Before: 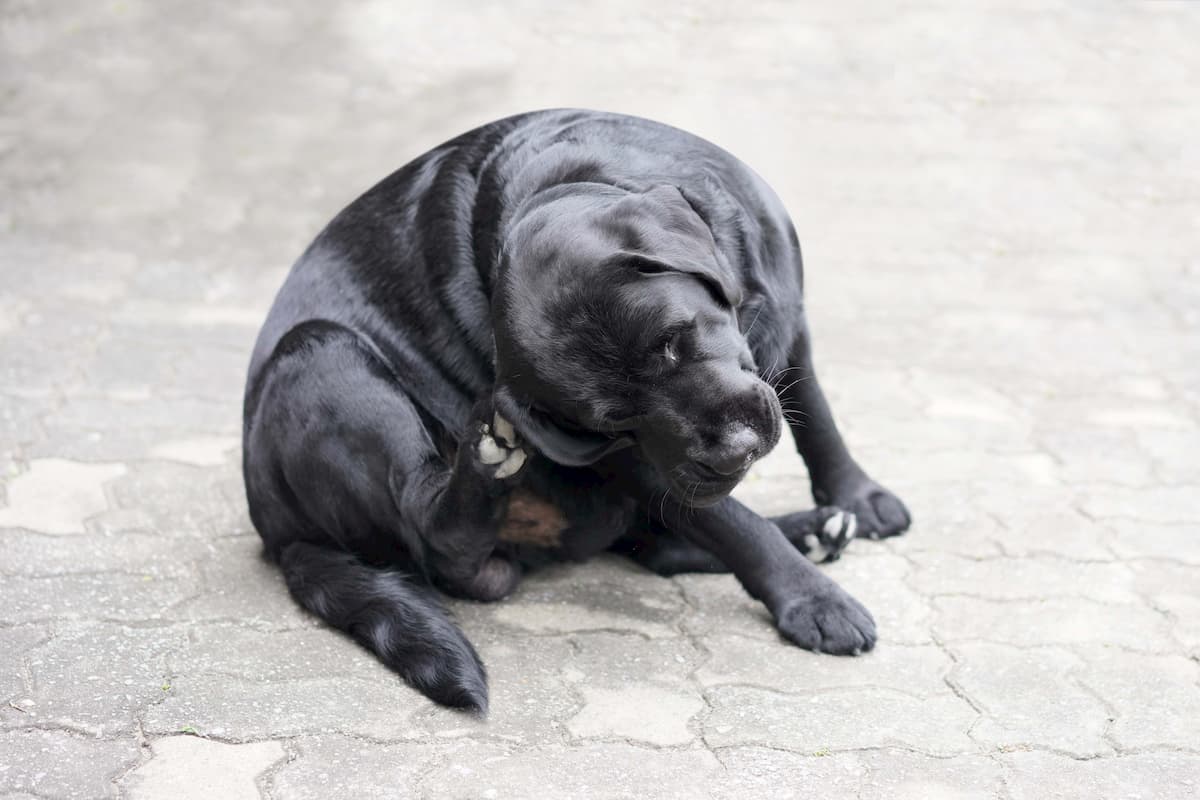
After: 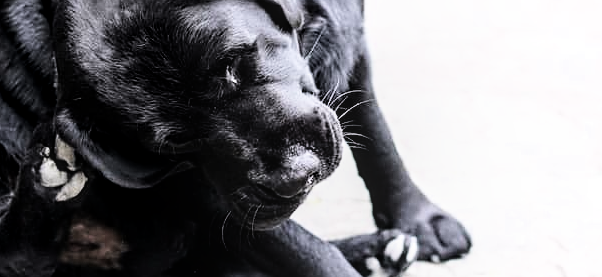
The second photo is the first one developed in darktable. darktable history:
white balance: red 1.004, blue 1.024
crop: left 36.607%, top 34.735%, right 13.146%, bottom 30.611%
local contrast: on, module defaults
tone equalizer: -8 EV -0.75 EV, -7 EV -0.7 EV, -6 EV -0.6 EV, -5 EV -0.4 EV, -3 EV 0.4 EV, -2 EV 0.6 EV, -1 EV 0.7 EV, +0 EV 0.75 EV, edges refinement/feathering 500, mask exposure compensation -1.57 EV, preserve details no
sharpen: on, module defaults
filmic rgb: black relative exposure -8.07 EV, white relative exposure 3 EV, hardness 5.35, contrast 1.25
